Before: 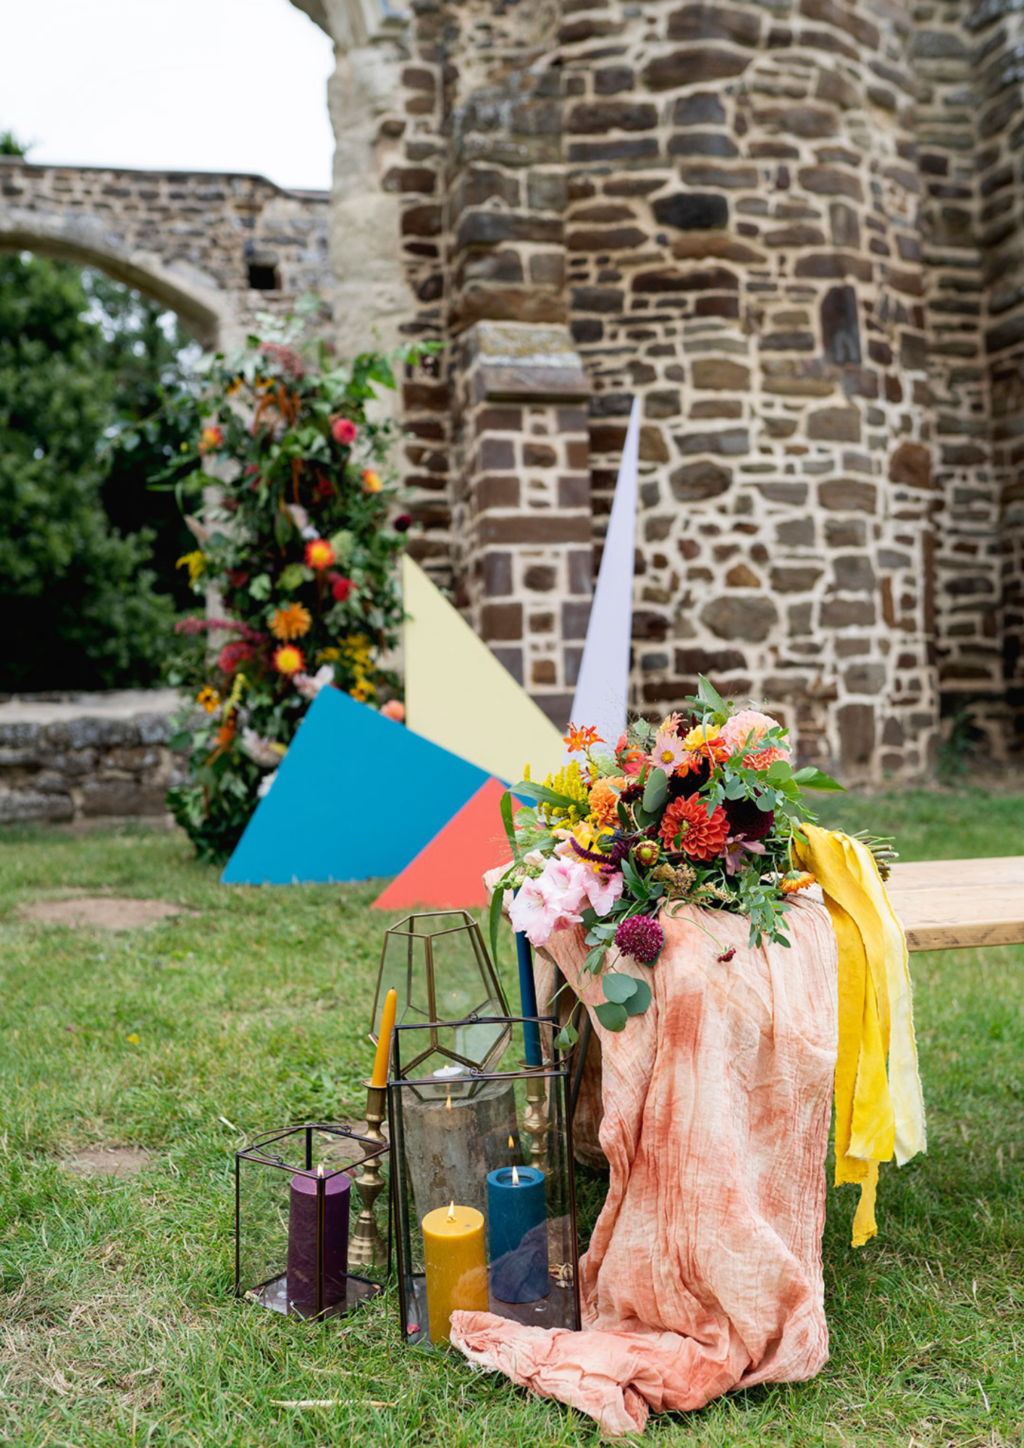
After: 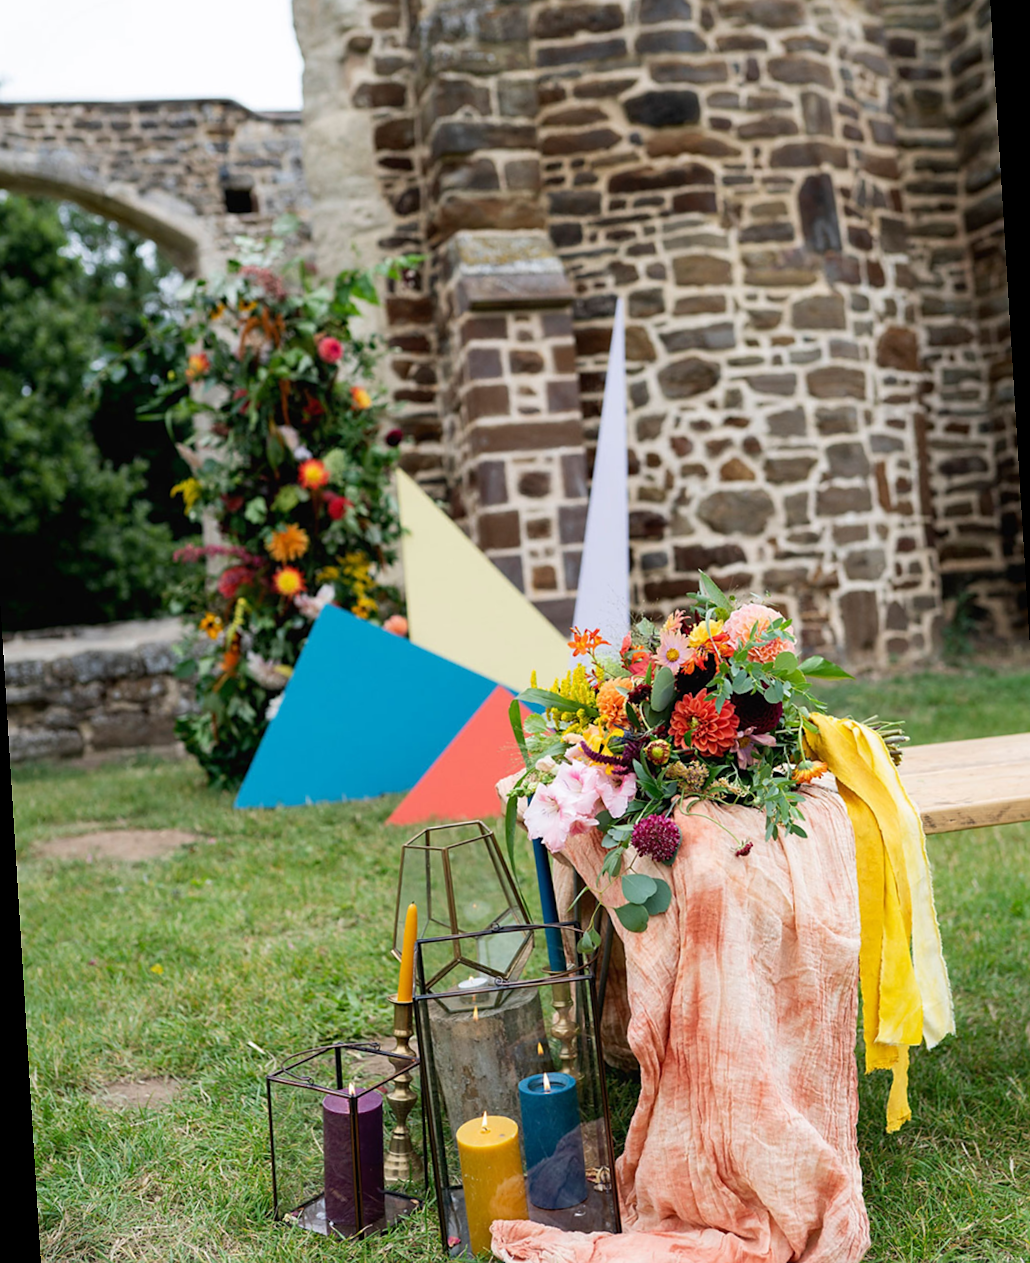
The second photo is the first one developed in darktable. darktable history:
rotate and perspective: rotation -3.52°, crop left 0.036, crop right 0.964, crop top 0.081, crop bottom 0.919
sharpen: radius 1
